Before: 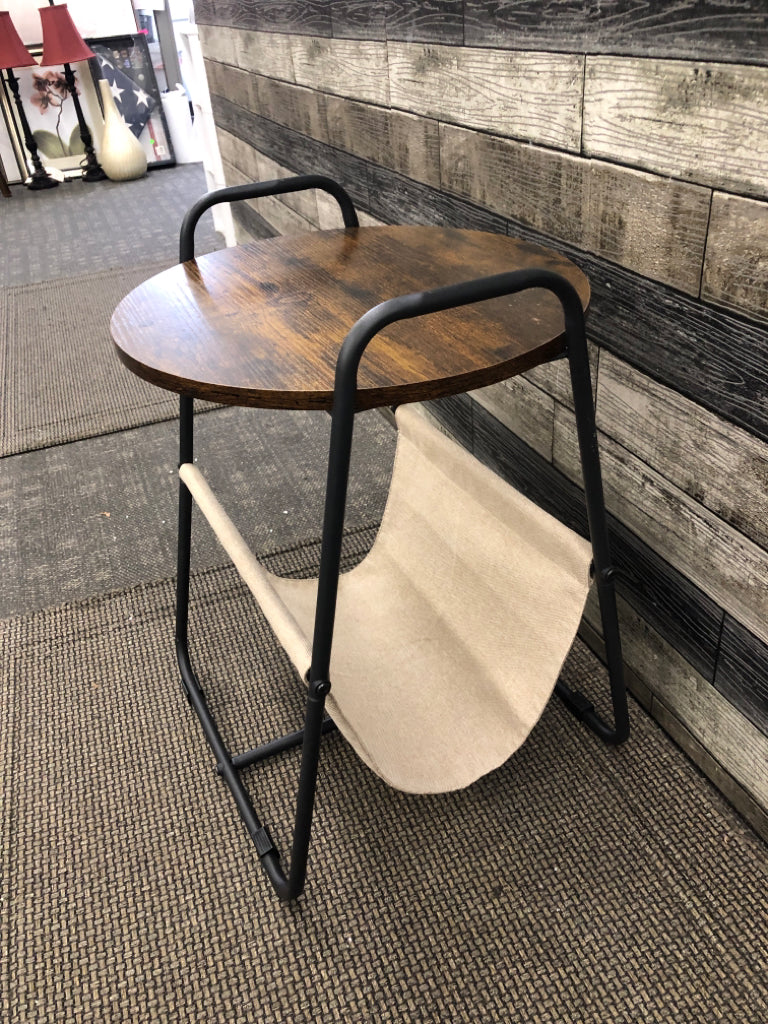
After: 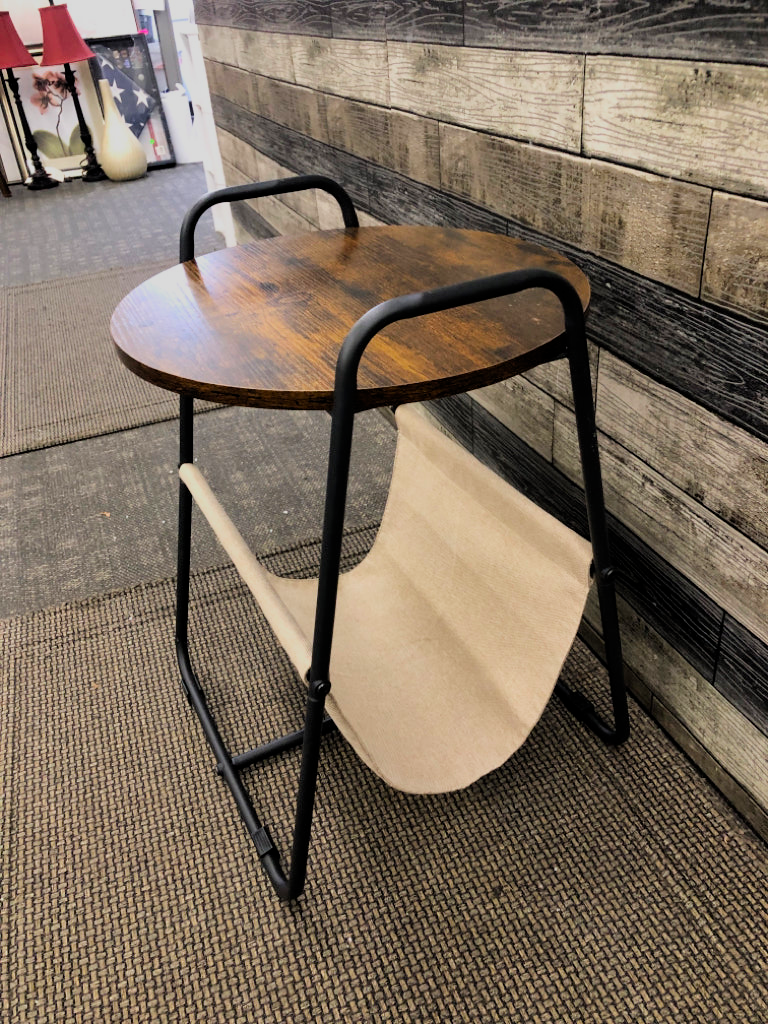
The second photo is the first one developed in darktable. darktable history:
filmic rgb: middle gray luminance 18.42%, black relative exposure -9 EV, white relative exposure 3.75 EV, threshold 6 EV, target black luminance 0%, hardness 4.85, latitude 67.35%, contrast 0.955, highlights saturation mix 20%, shadows ↔ highlights balance 21.36%, add noise in highlights 0, preserve chrominance luminance Y, color science v3 (2019), use custom middle-gray values true, iterations of high-quality reconstruction 0, contrast in highlights soft, enable highlight reconstruction true
color correction: saturation 1.32
